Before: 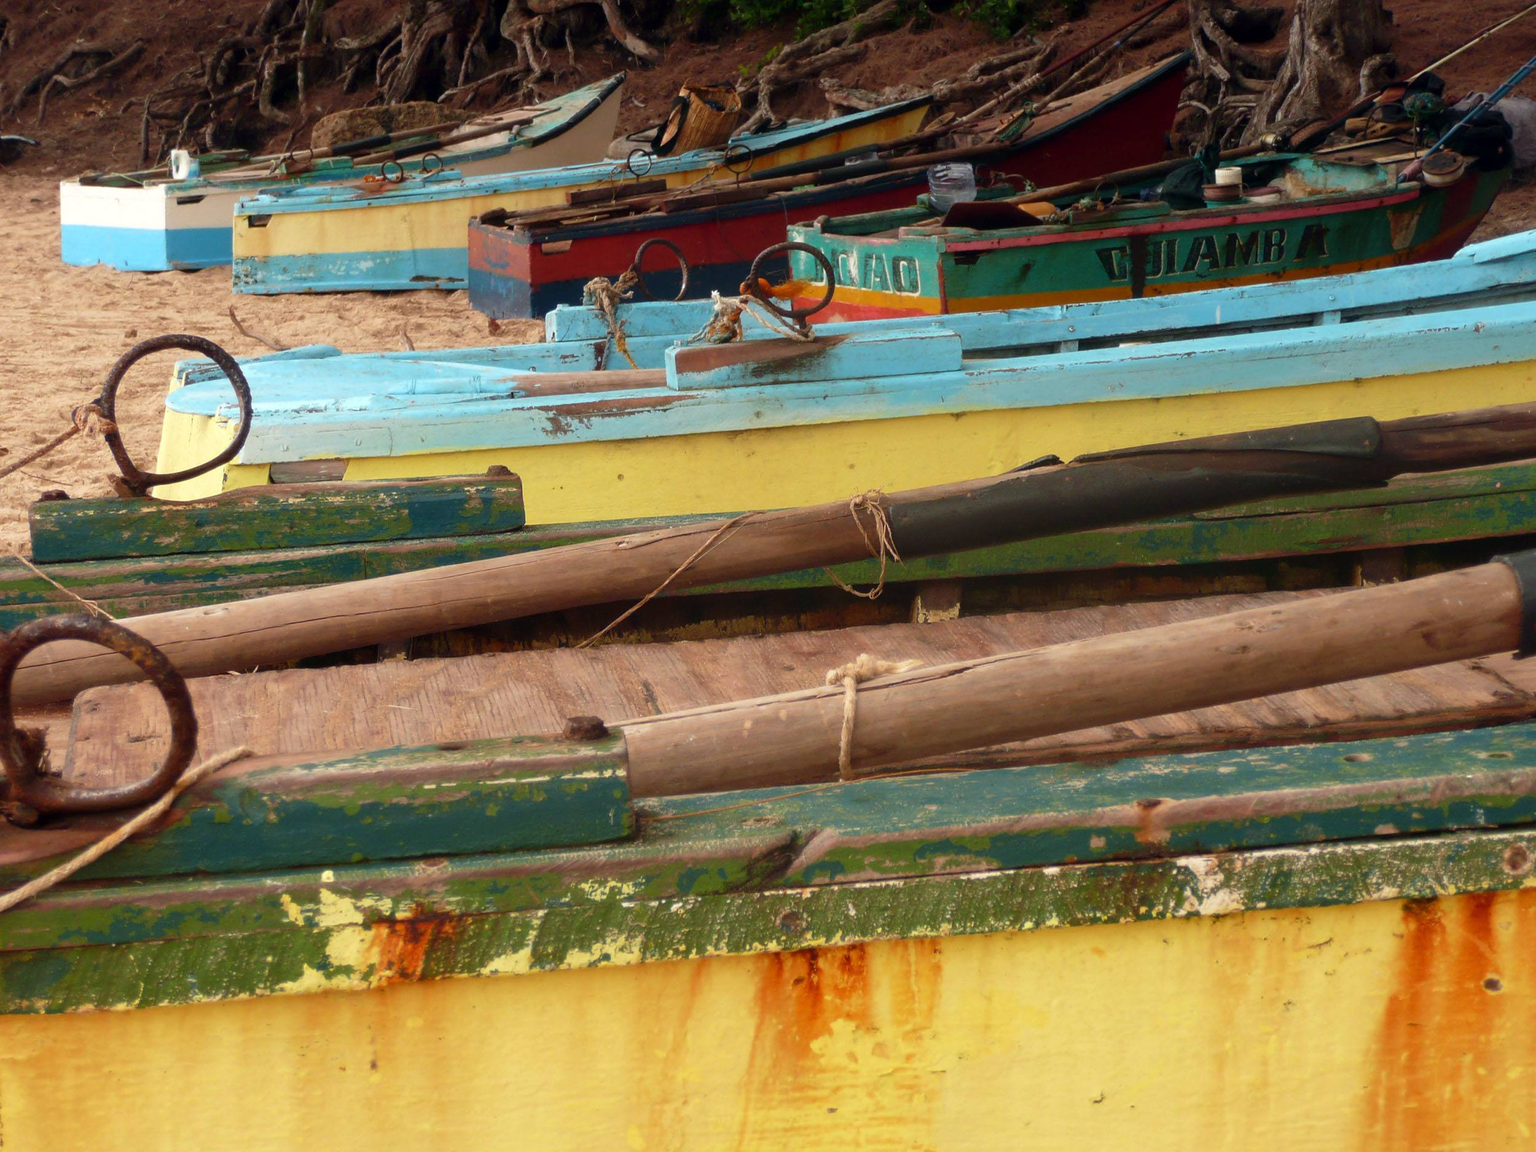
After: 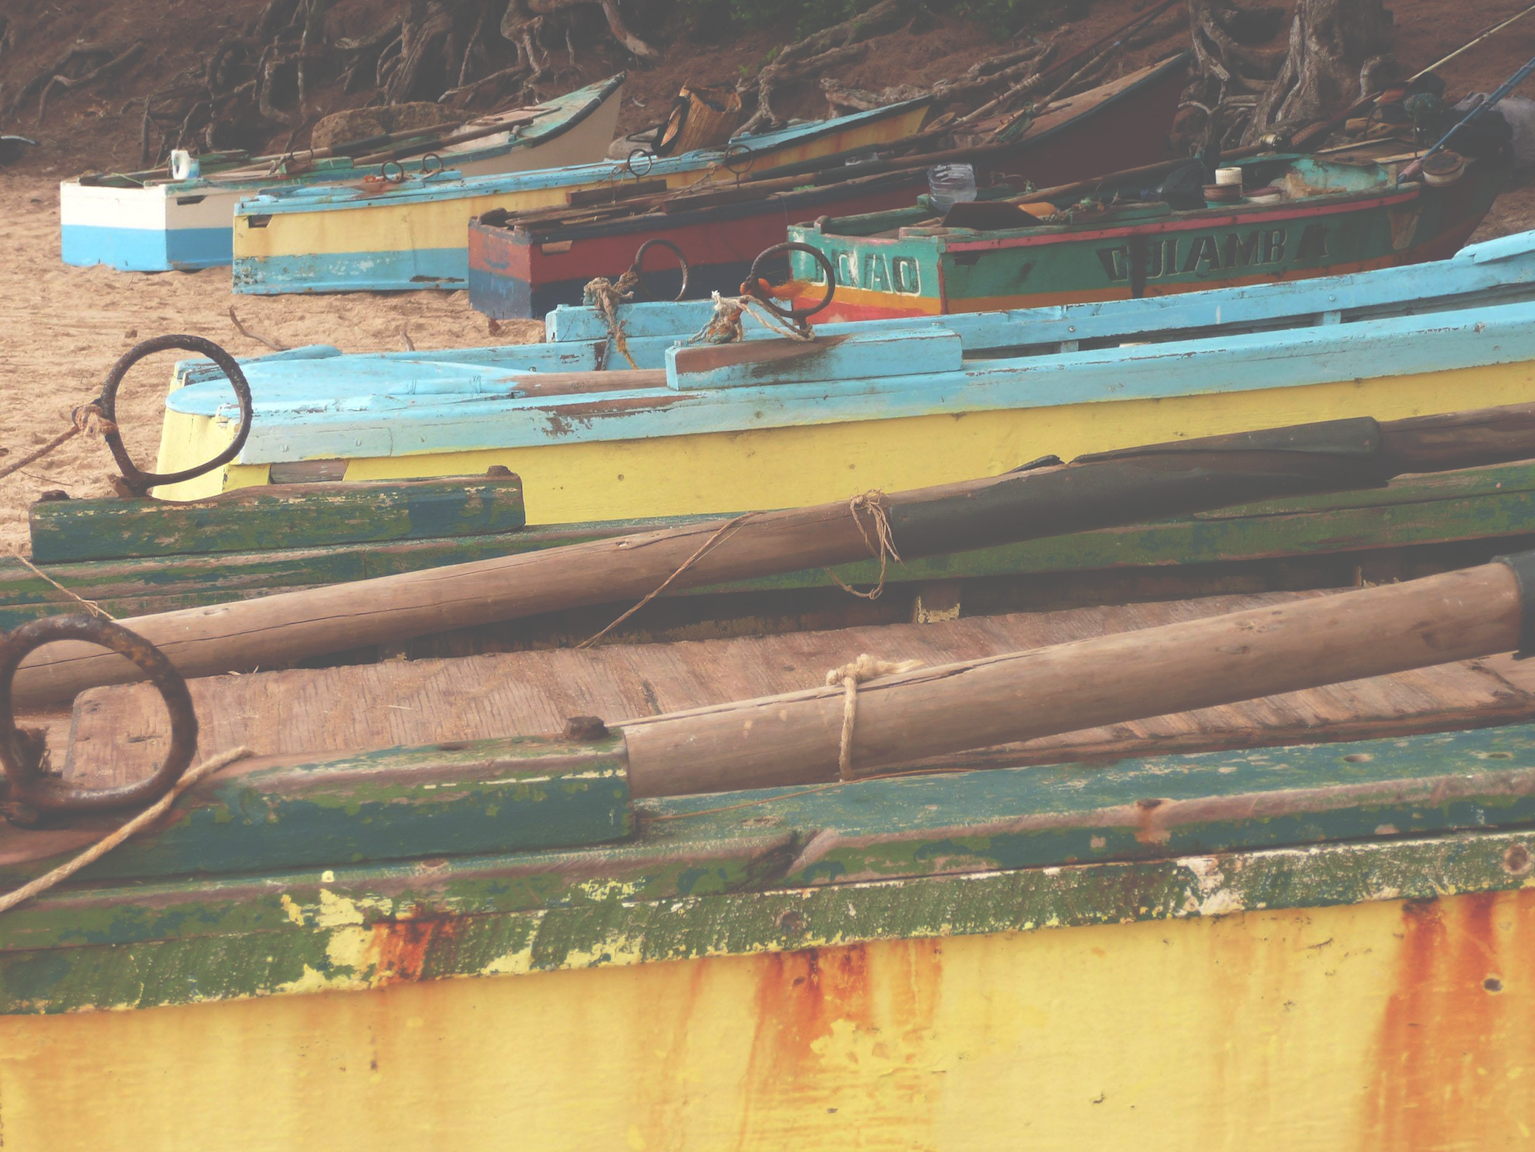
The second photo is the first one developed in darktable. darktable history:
exposure: black level correction -0.087, compensate exposure bias true, compensate highlight preservation false
